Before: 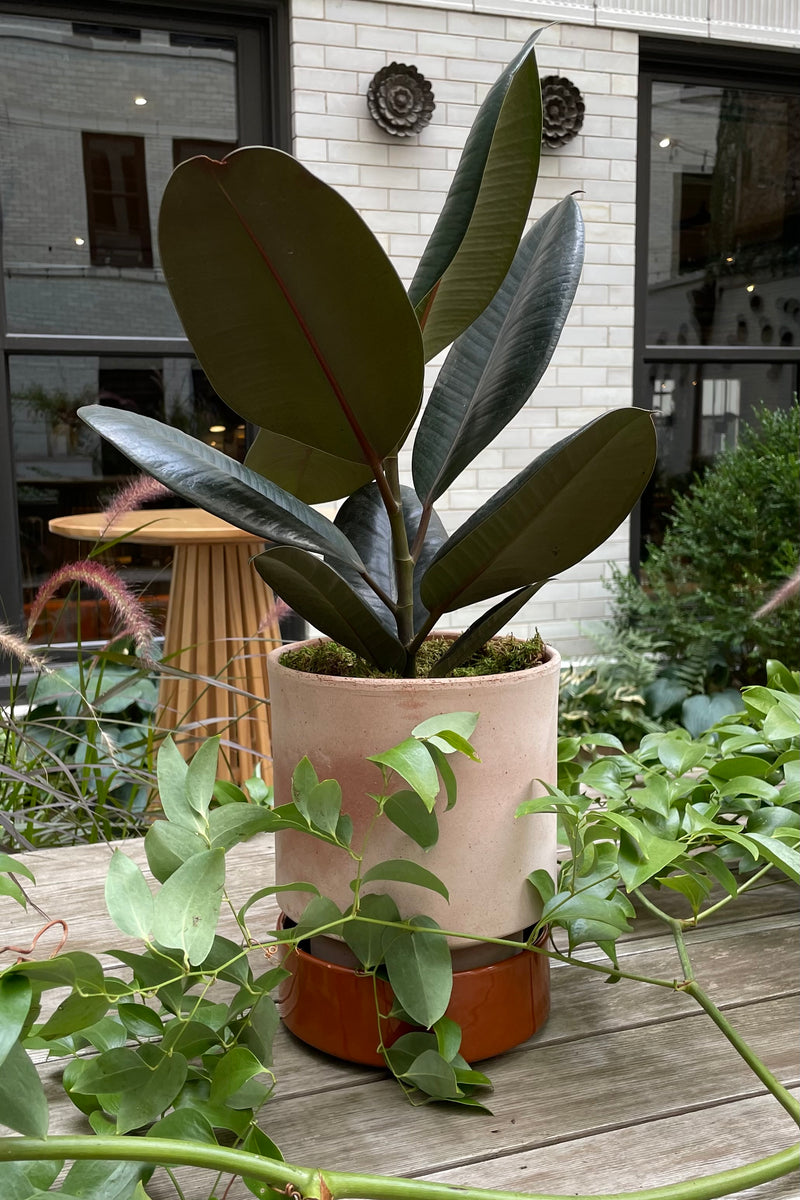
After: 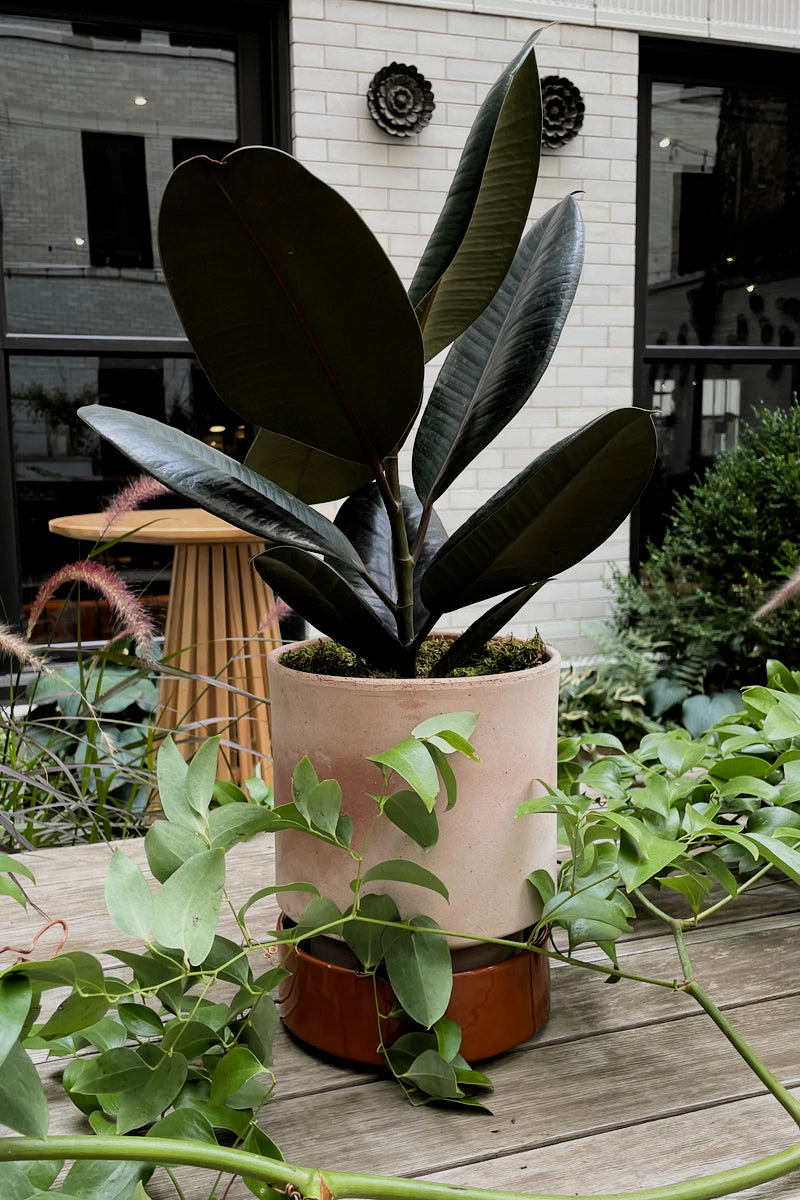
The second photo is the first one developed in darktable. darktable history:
filmic rgb: black relative exposure -5.14 EV, white relative exposure 3.98 EV, hardness 2.88, contrast 1.183
